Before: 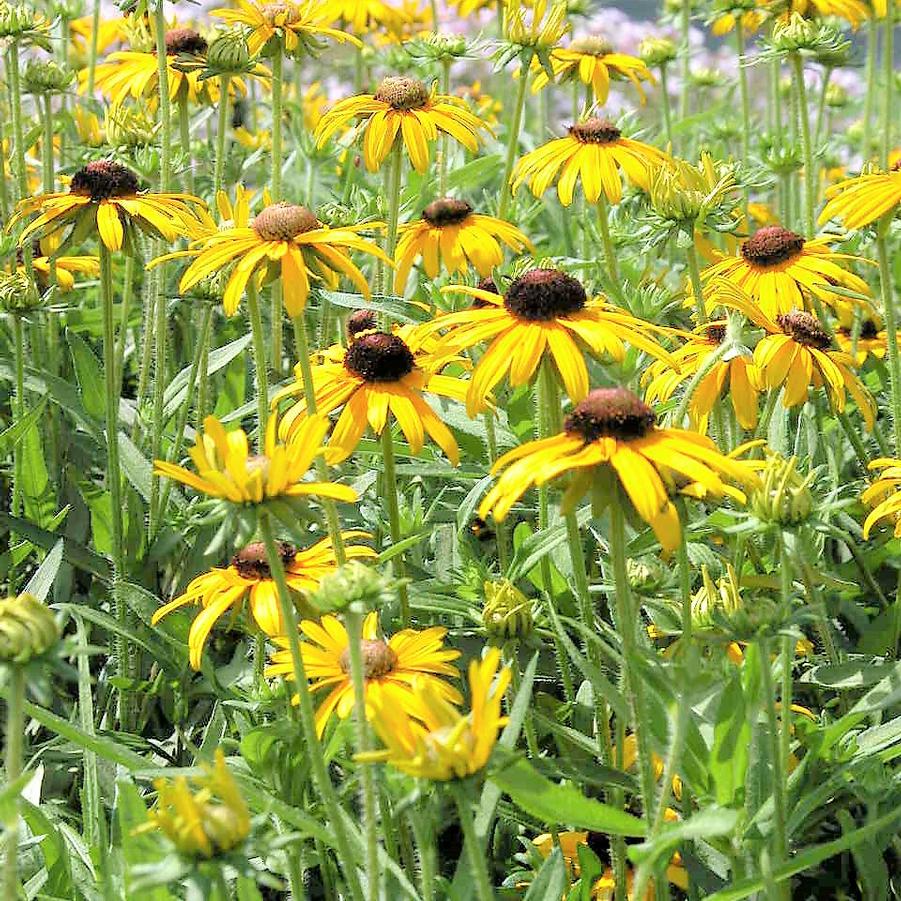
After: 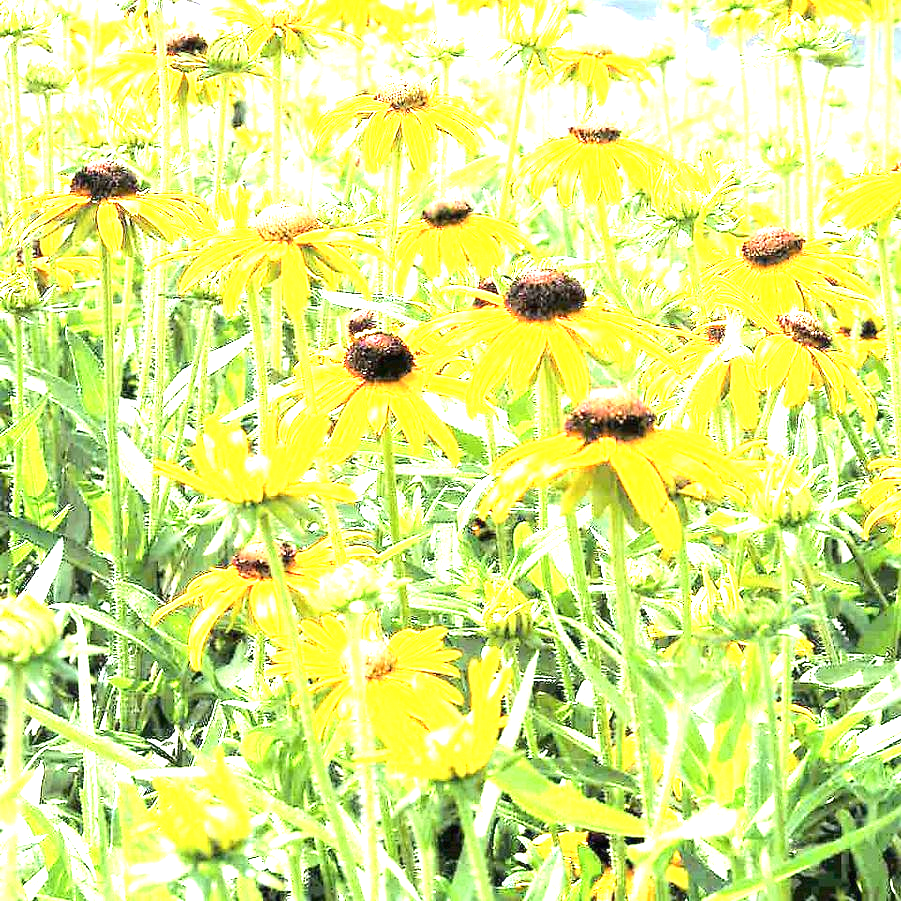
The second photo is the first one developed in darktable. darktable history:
exposure: black level correction 0, exposure 2.115 EV, compensate highlight preservation false
